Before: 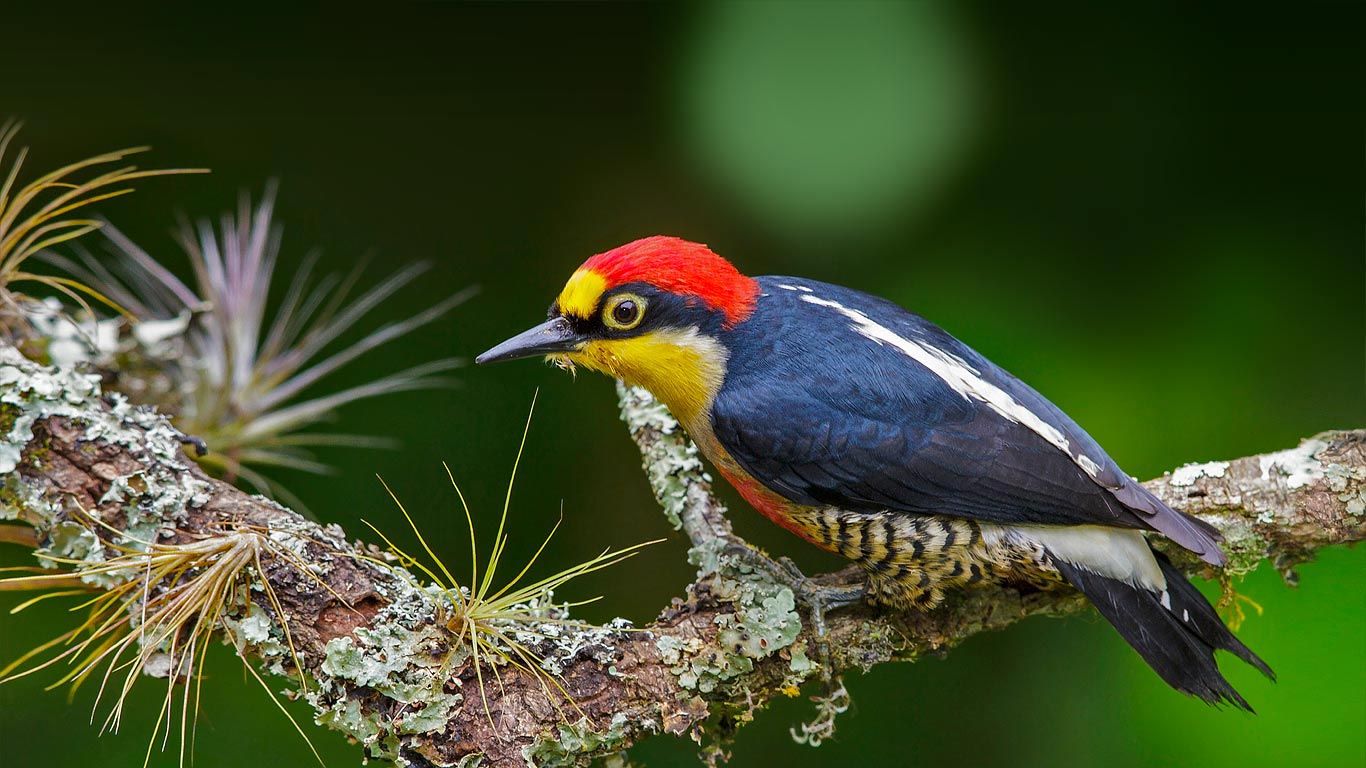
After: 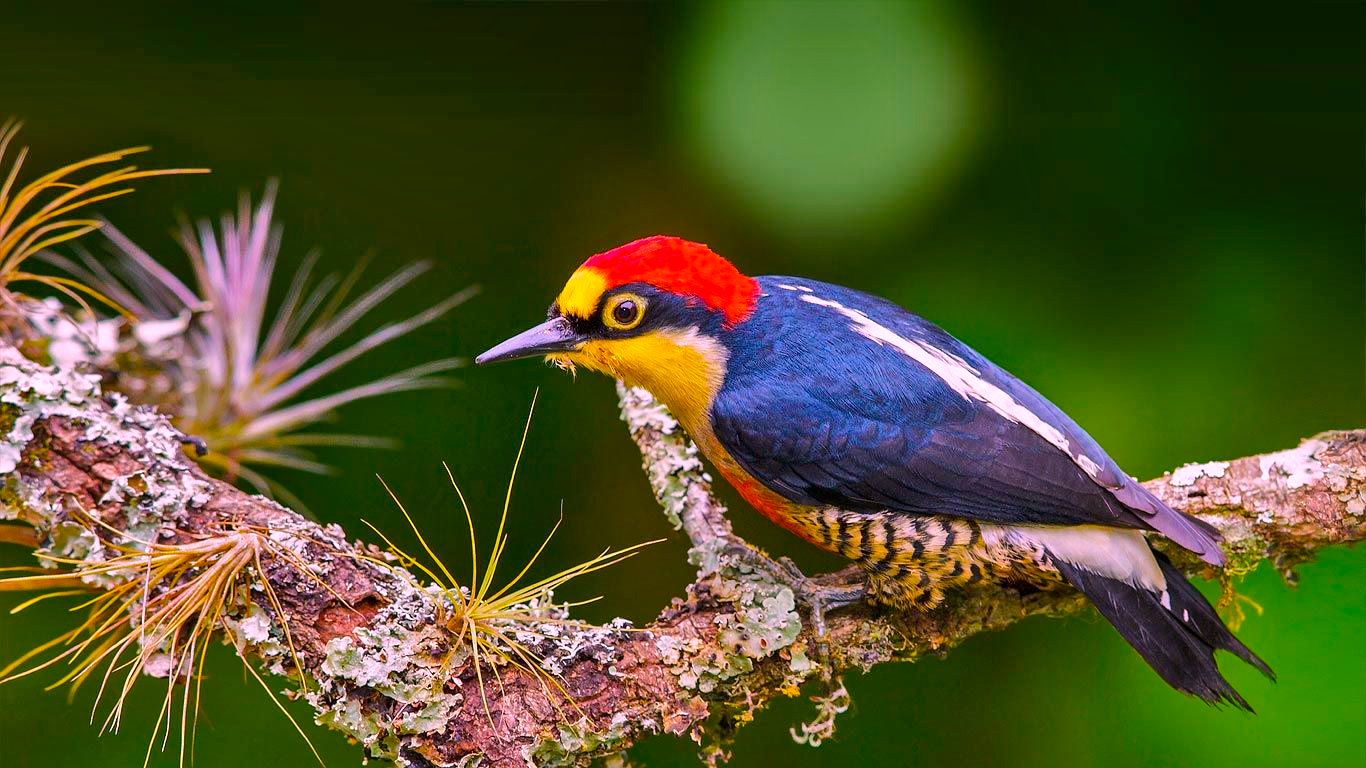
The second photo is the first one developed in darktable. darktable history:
white balance: red 1.188, blue 1.11
color balance rgb: linear chroma grading › global chroma 15%, perceptual saturation grading › global saturation 30%
shadows and highlights: soften with gaussian
